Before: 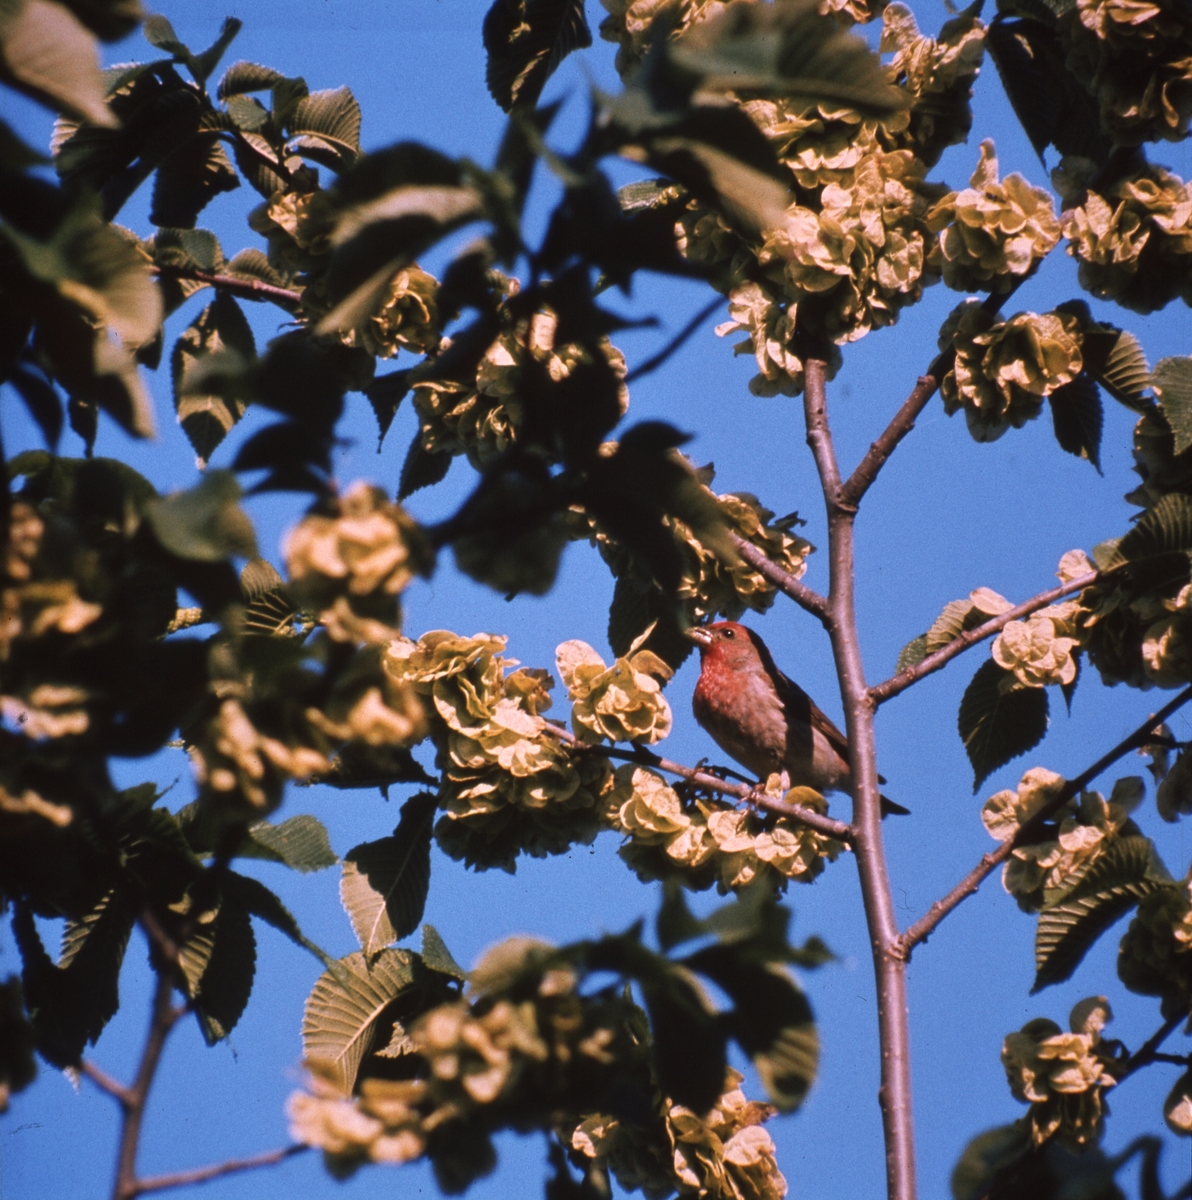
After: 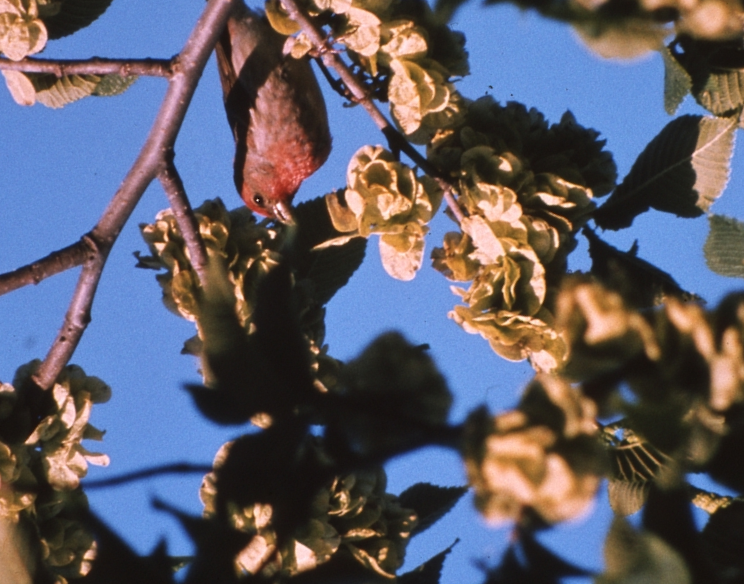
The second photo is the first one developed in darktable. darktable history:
crop and rotate: angle 147.83°, left 9.137%, top 15.598%, right 4.508%, bottom 17.069%
